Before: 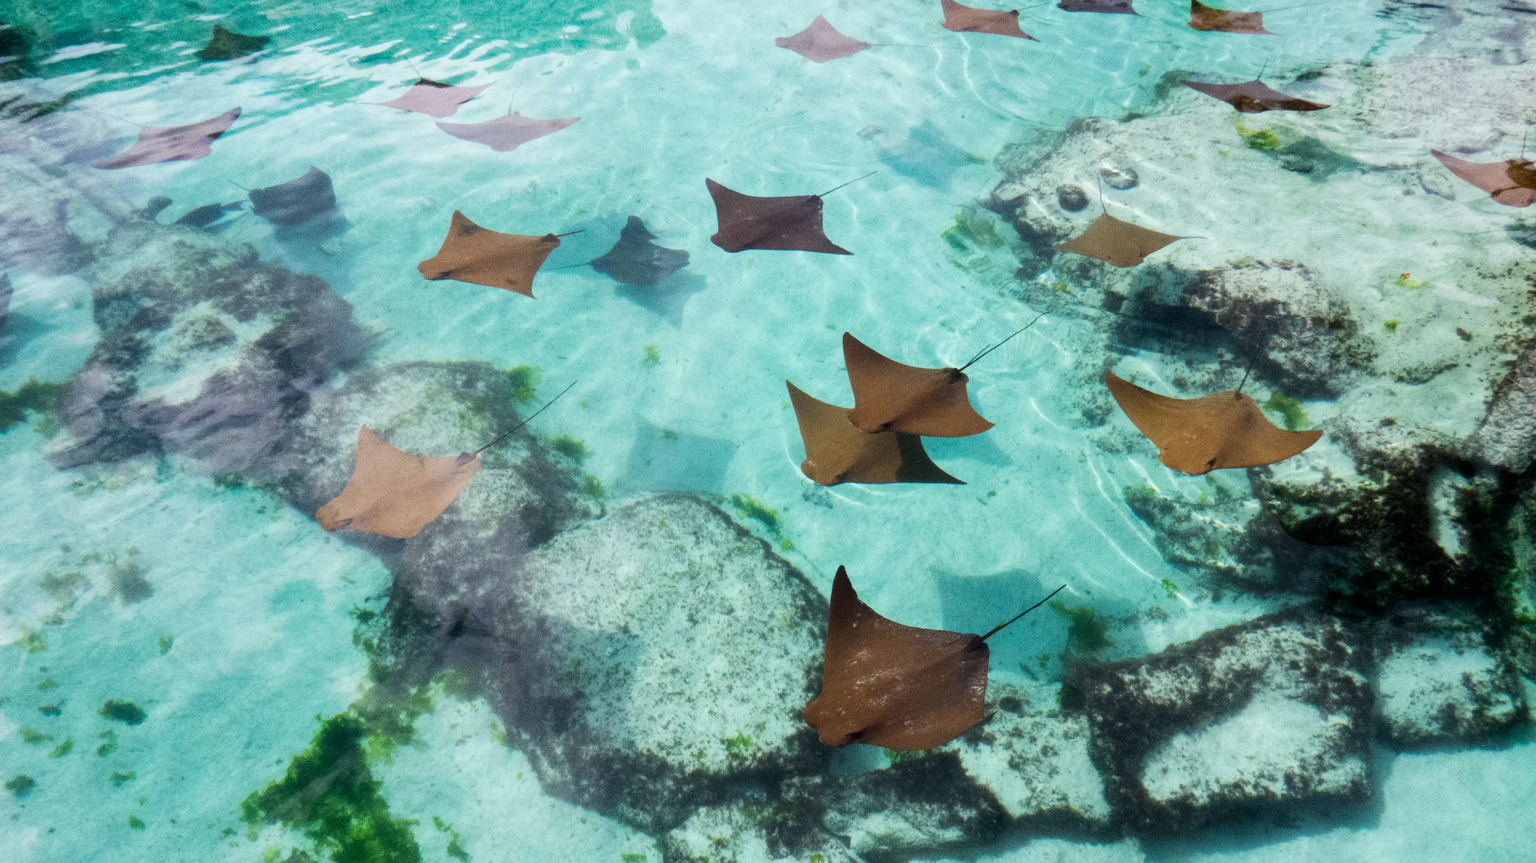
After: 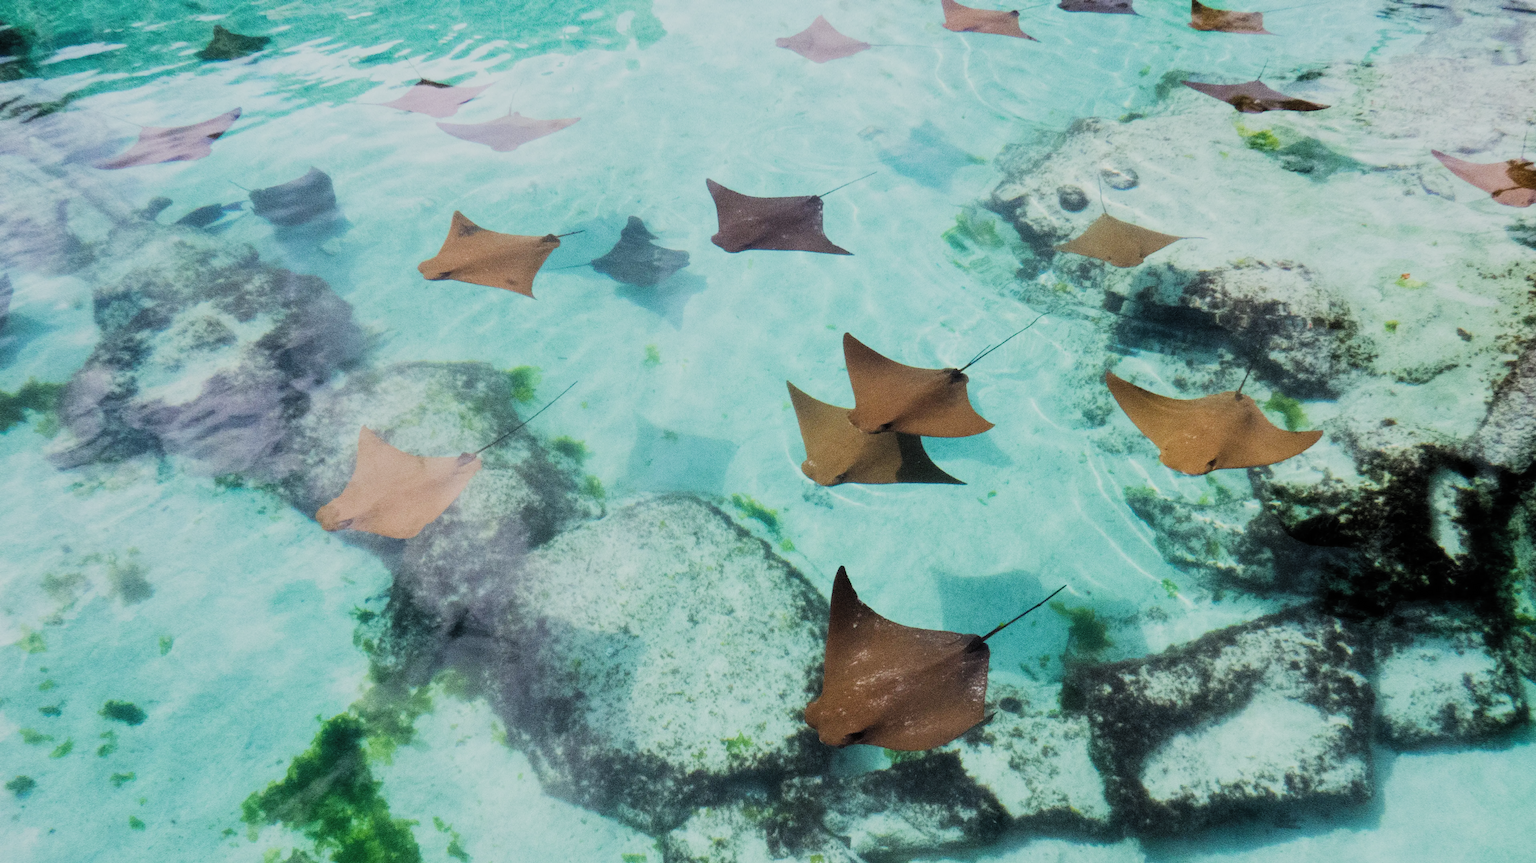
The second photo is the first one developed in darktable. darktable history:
exposure: black level correction 0, exposure 0.393 EV, compensate highlight preservation false
filmic rgb: black relative exposure -7.65 EV, white relative exposure 4.56 EV, hardness 3.61, color science v5 (2021), contrast in shadows safe, contrast in highlights safe
